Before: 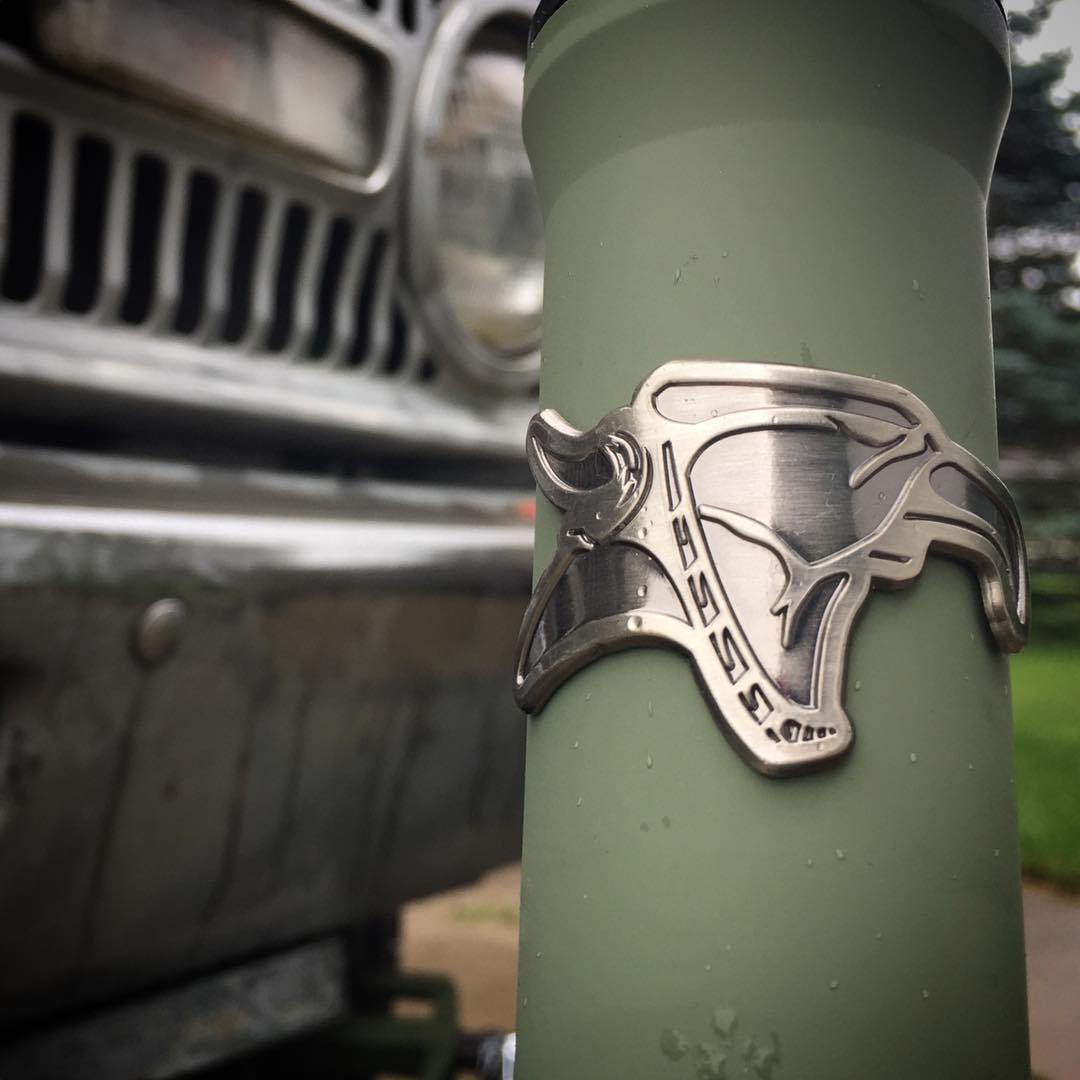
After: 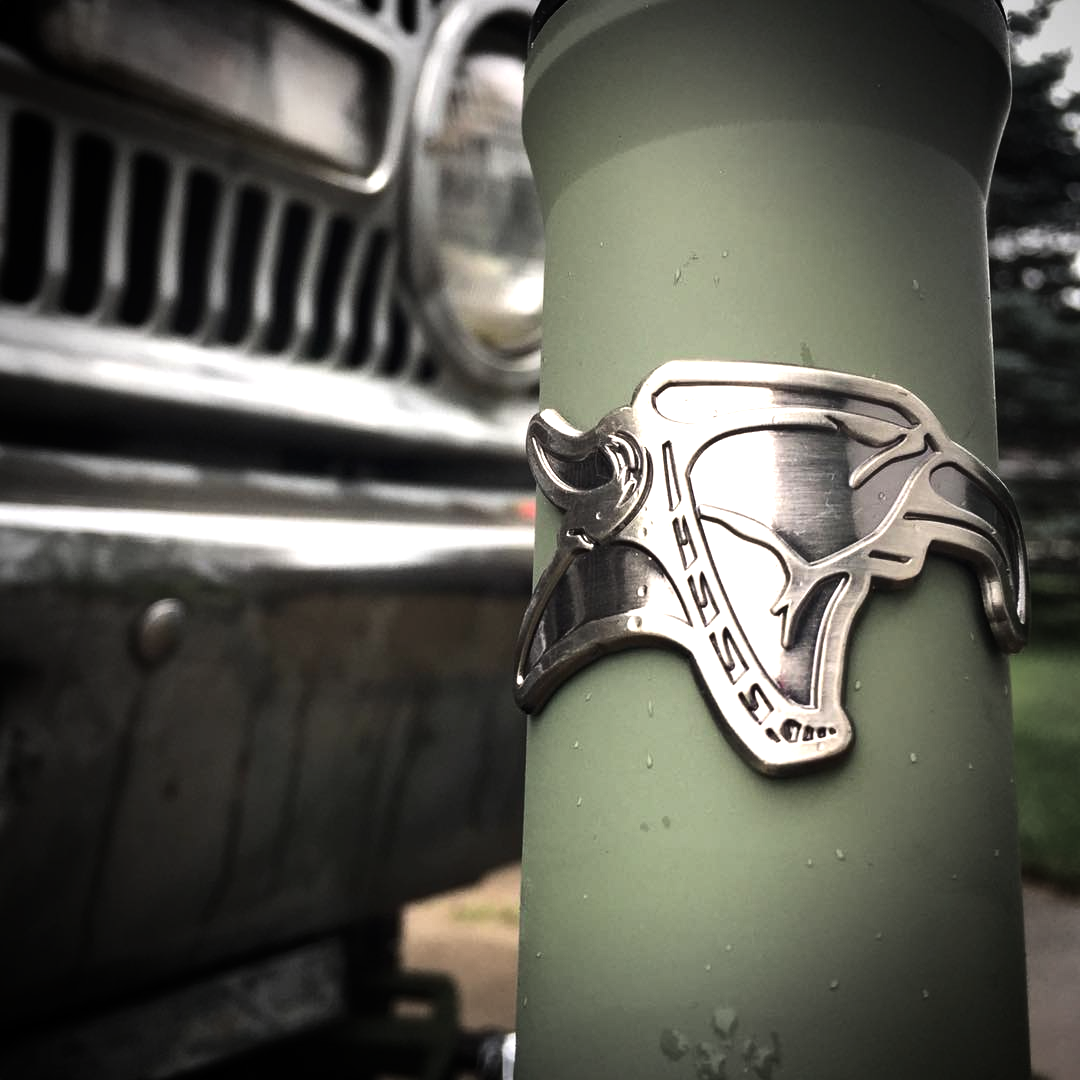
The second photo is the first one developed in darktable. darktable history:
vignetting: fall-off start 68.34%, fall-off radius 30.26%, brightness -0.283, width/height ratio 0.996, shape 0.855, unbound false
tone equalizer: -8 EV -1.08 EV, -7 EV -0.995 EV, -6 EV -0.893 EV, -5 EV -0.572 EV, -3 EV 0.561 EV, -2 EV 0.888 EV, -1 EV 1 EV, +0 EV 1.08 EV, edges refinement/feathering 500, mask exposure compensation -1.57 EV, preserve details no
